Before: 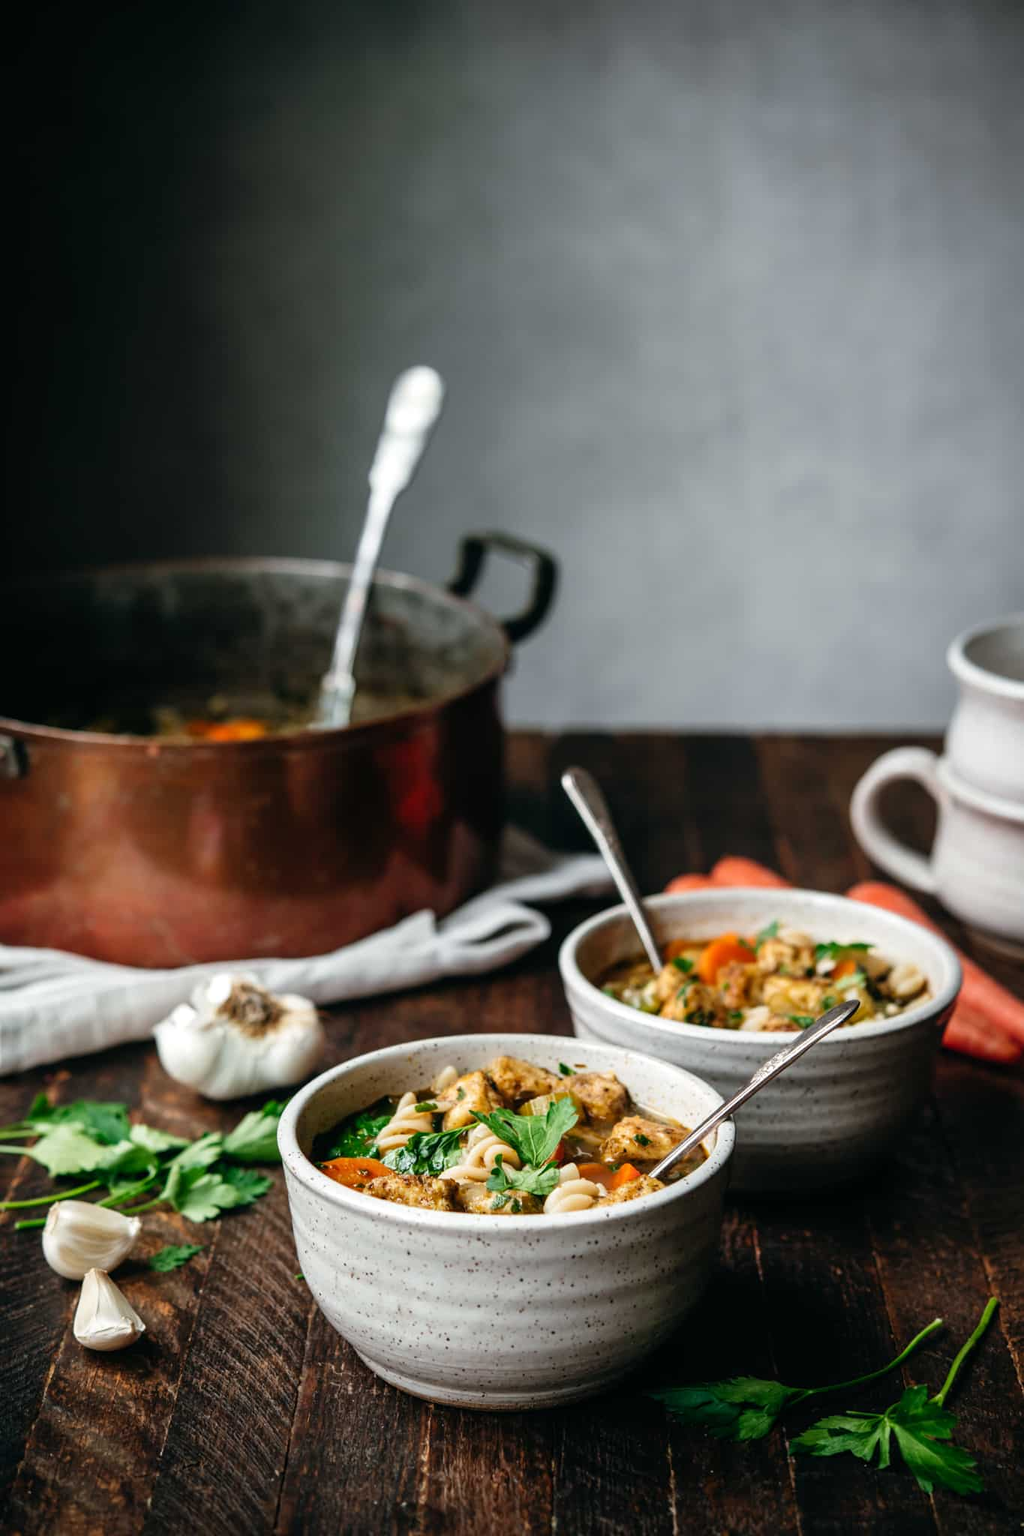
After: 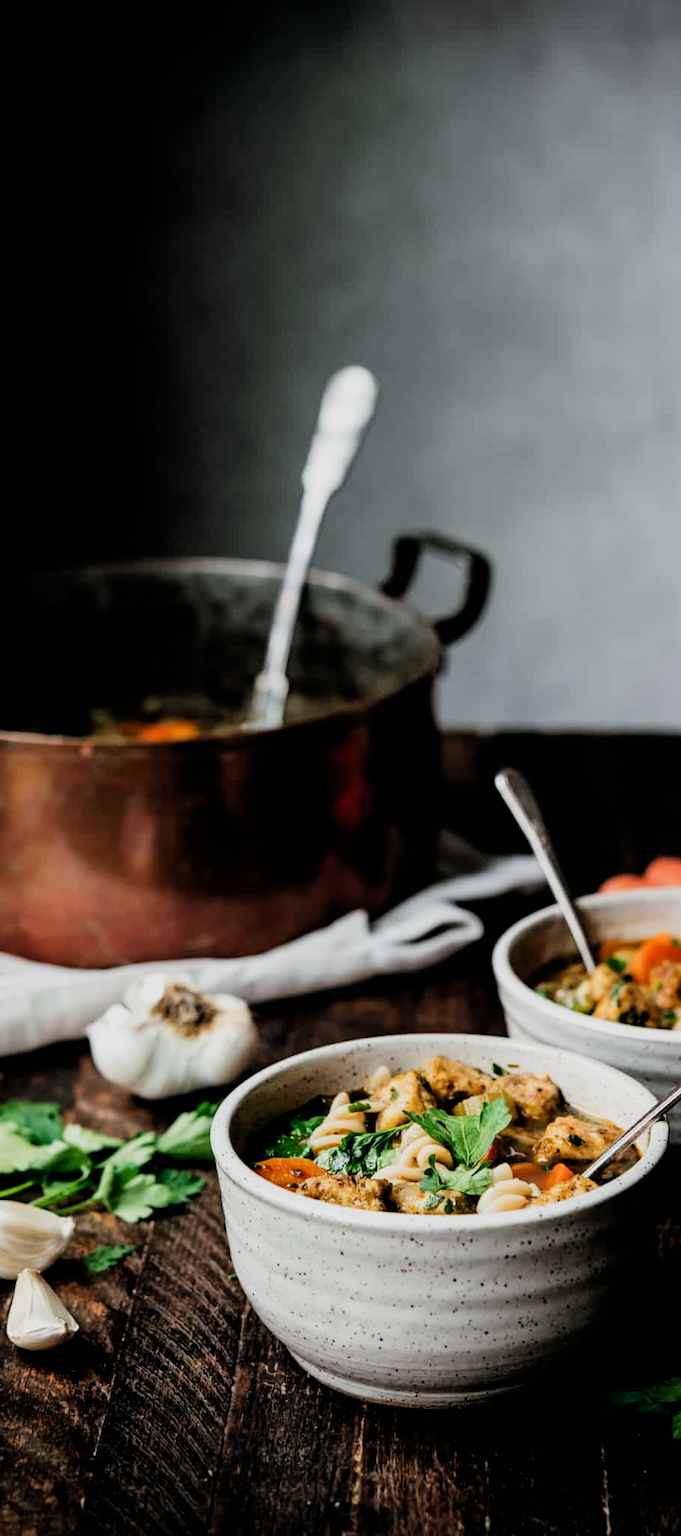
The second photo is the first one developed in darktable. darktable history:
filmic rgb: black relative exposure -5.1 EV, white relative exposure 3.98 EV, hardness 2.9, contrast 1.299, highlights saturation mix -30.53%
crop and rotate: left 6.539%, right 26.803%
